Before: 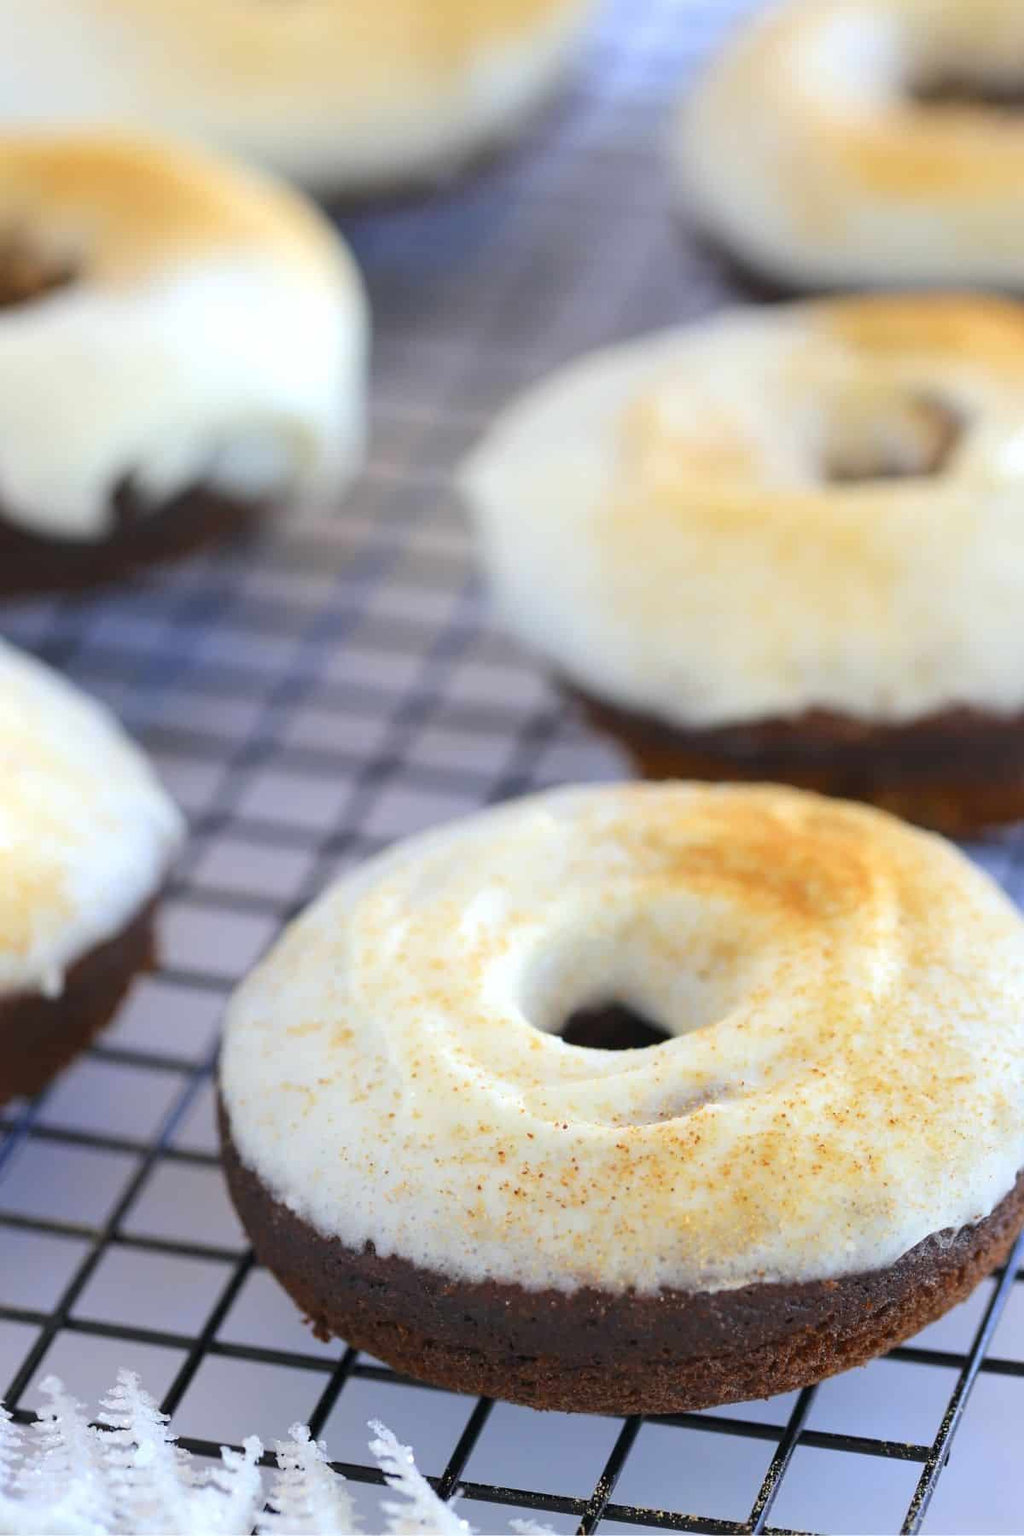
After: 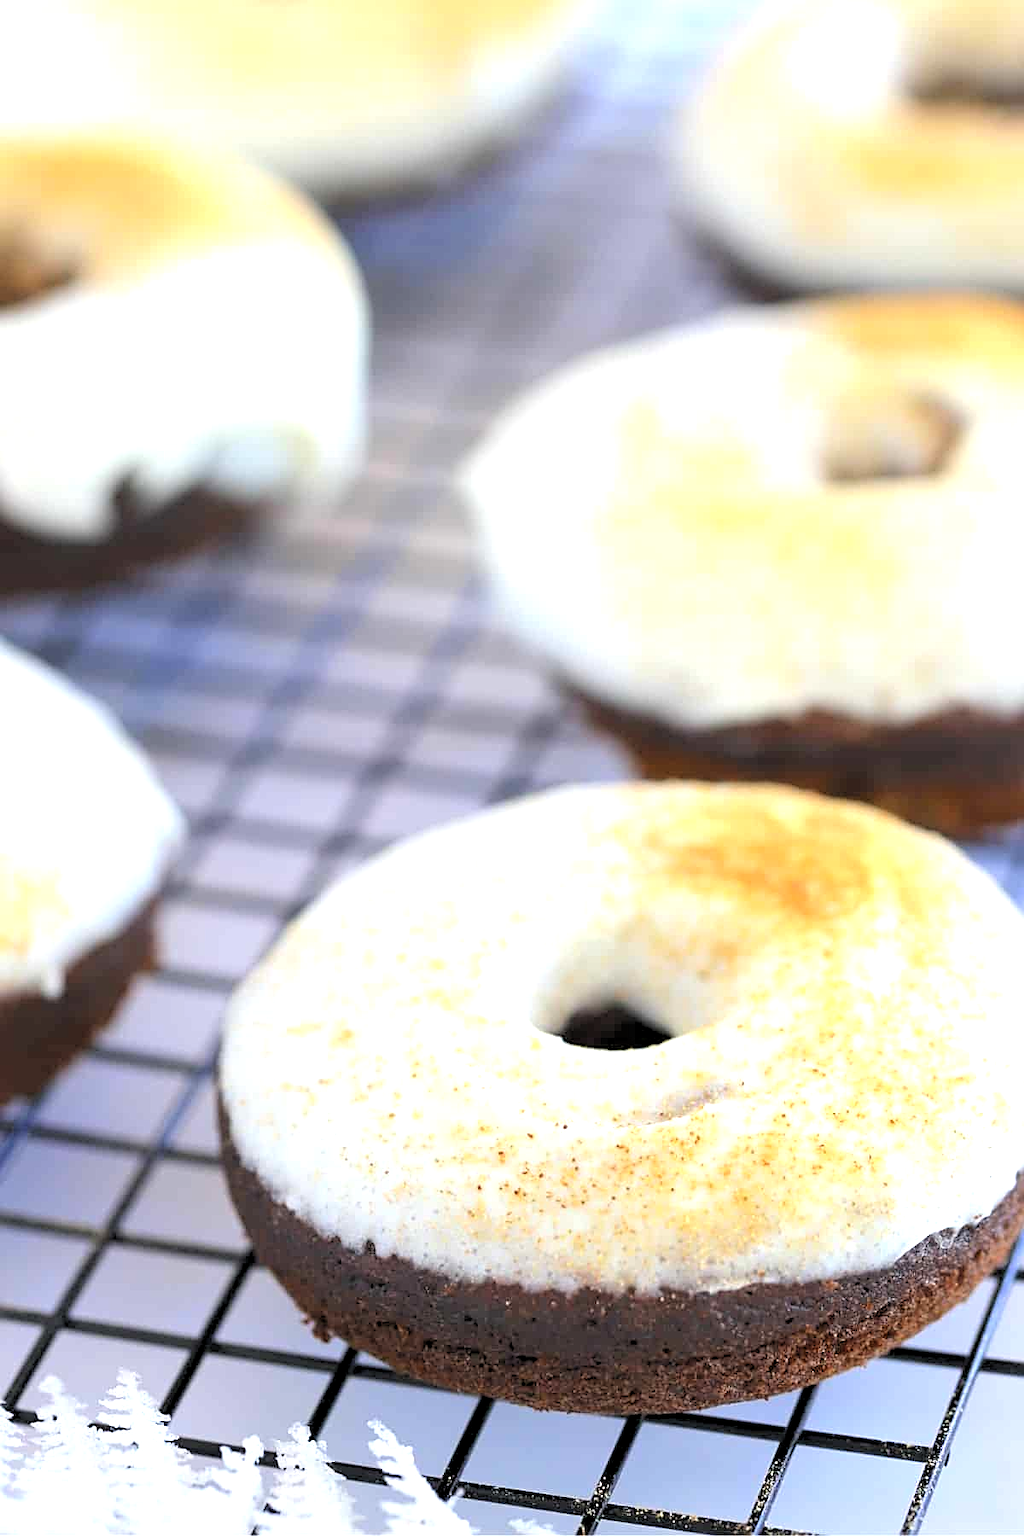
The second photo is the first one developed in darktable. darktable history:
rgb levels: levels [[0.013, 0.434, 0.89], [0, 0.5, 1], [0, 0.5, 1]]
exposure: black level correction -0.002, exposure 0.54 EV, compensate highlight preservation false
sharpen: on, module defaults
